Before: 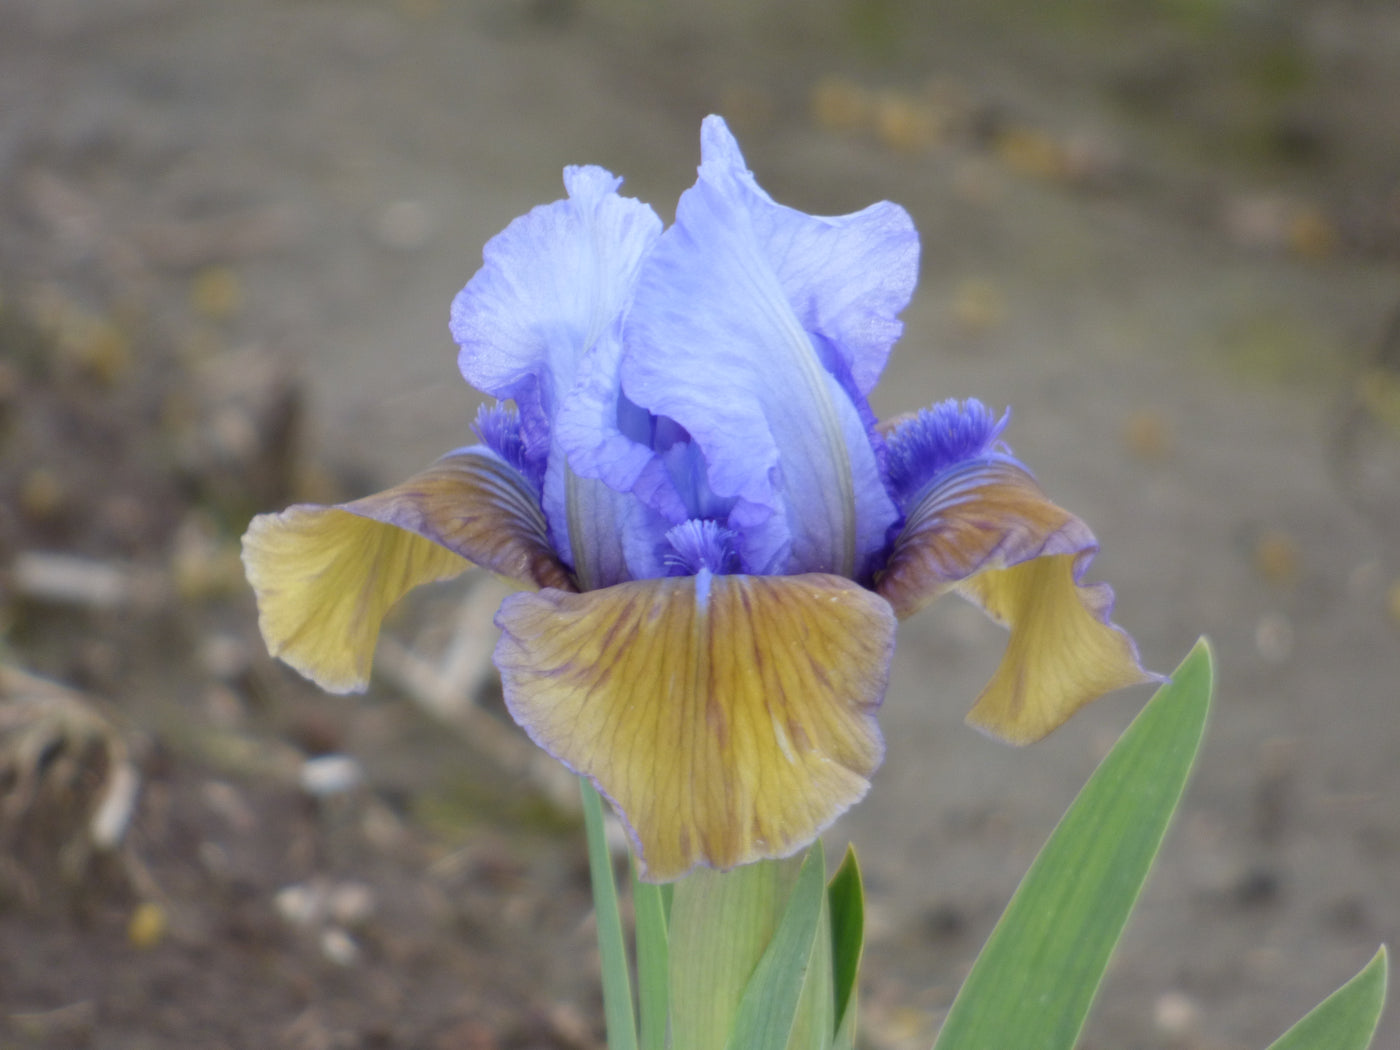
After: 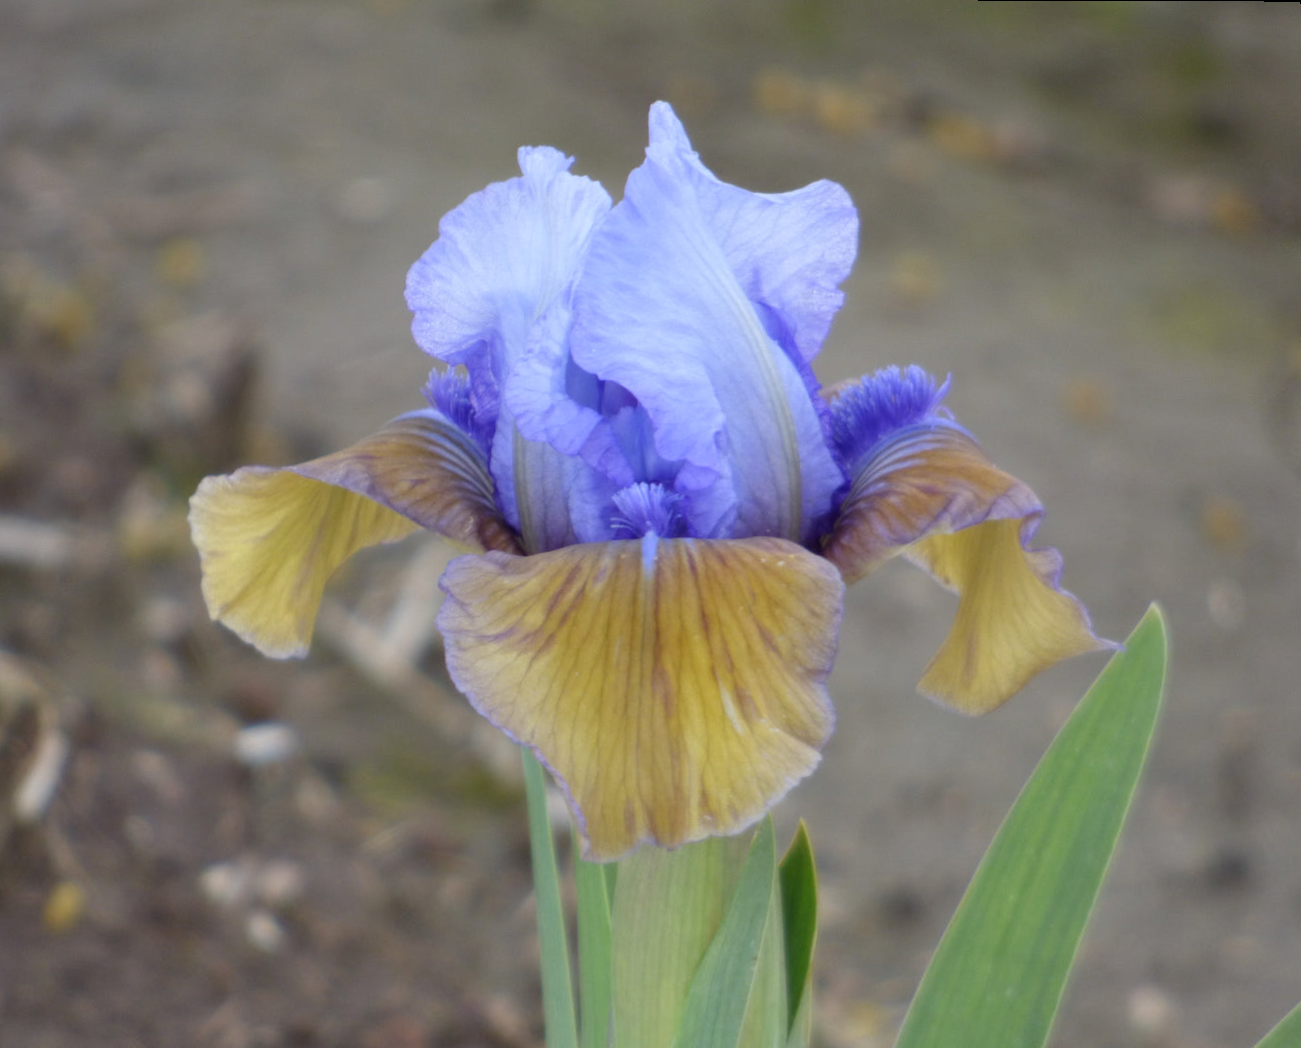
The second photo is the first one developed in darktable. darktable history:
rotate and perspective: rotation 0.215°, lens shift (vertical) -0.139, crop left 0.069, crop right 0.939, crop top 0.002, crop bottom 0.996
tone equalizer: on, module defaults
